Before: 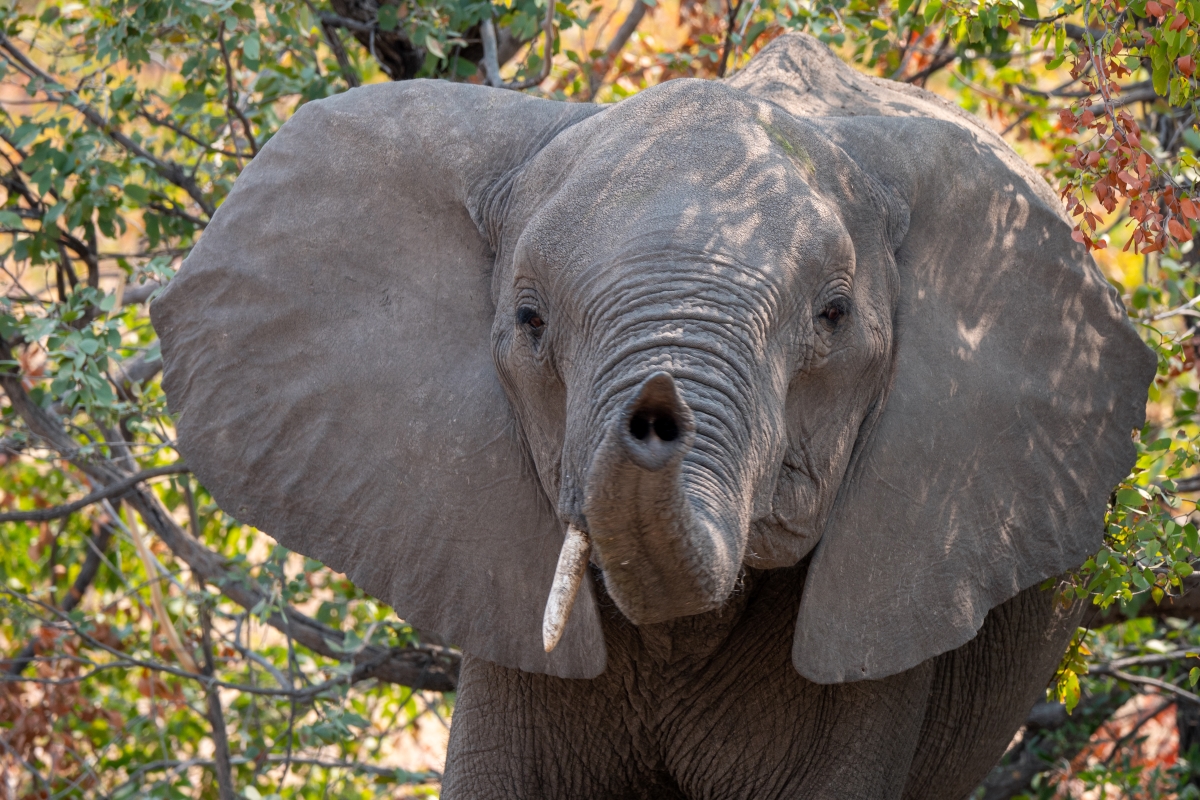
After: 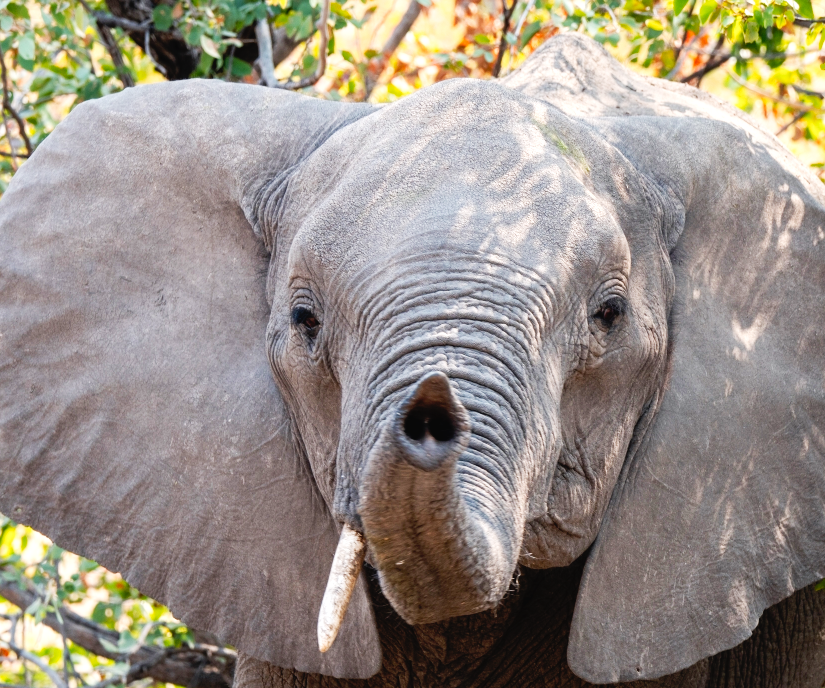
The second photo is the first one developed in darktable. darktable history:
crop: left 18.808%, right 12.366%, bottom 13.994%
exposure: exposure 0.606 EV, compensate exposure bias true, compensate highlight preservation false
levels: mode automatic, levels [0, 0.397, 0.955]
tone curve: curves: ch0 [(0, 0.021) (0.148, 0.076) (0.232, 0.191) (0.398, 0.423) (0.572, 0.672) (0.705, 0.812) (0.877, 0.931) (0.99, 0.987)]; ch1 [(0, 0) (0.377, 0.325) (0.493, 0.486) (0.508, 0.502) (0.515, 0.514) (0.554, 0.586) (0.623, 0.658) (0.701, 0.704) (0.778, 0.751) (1, 1)]; ch2 [(0, 0) (0.431, 0.398) (0.485, 0.486) (0.495, 0.498) (0.511, 0.507) (0.58, 0.66) (0.679, 0.757) (0.749, 0.829) (1, 0.991)], preserve colors none
